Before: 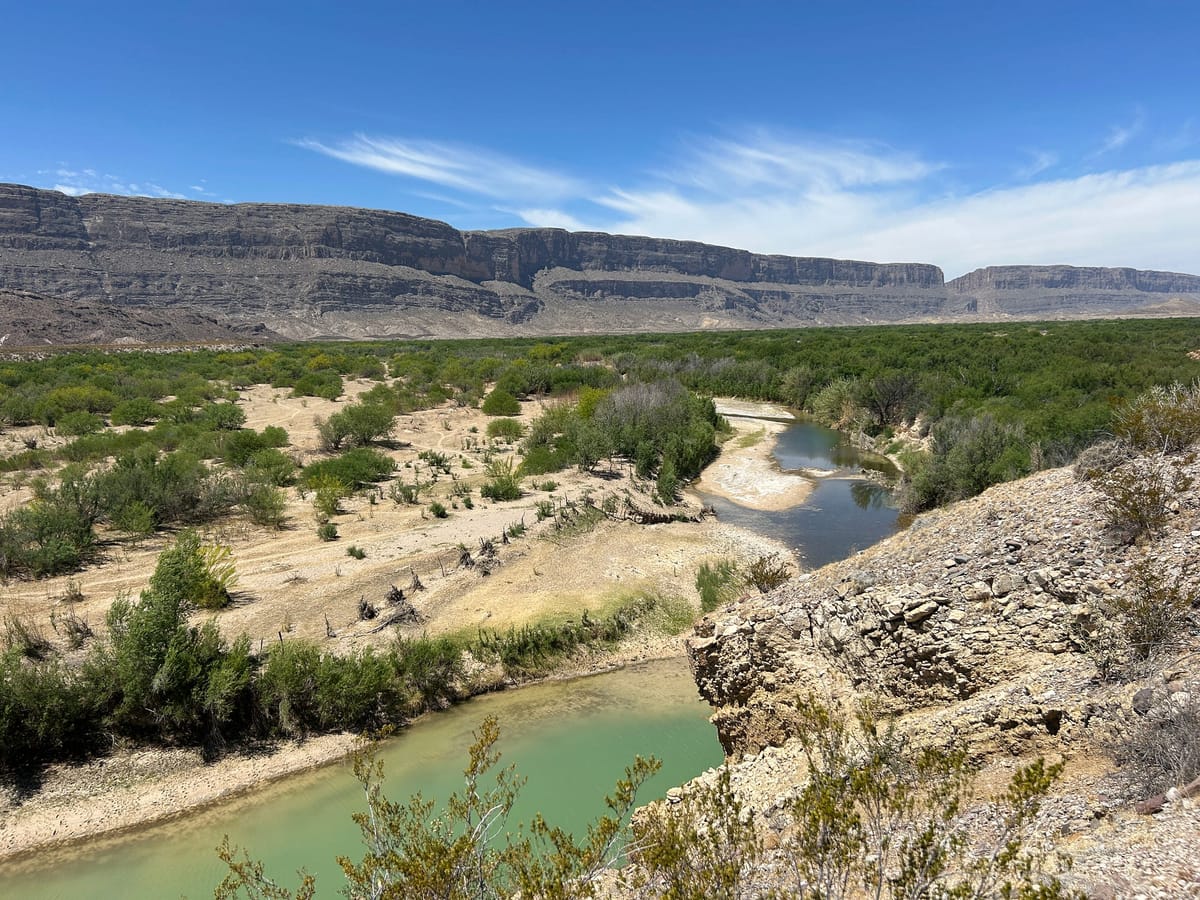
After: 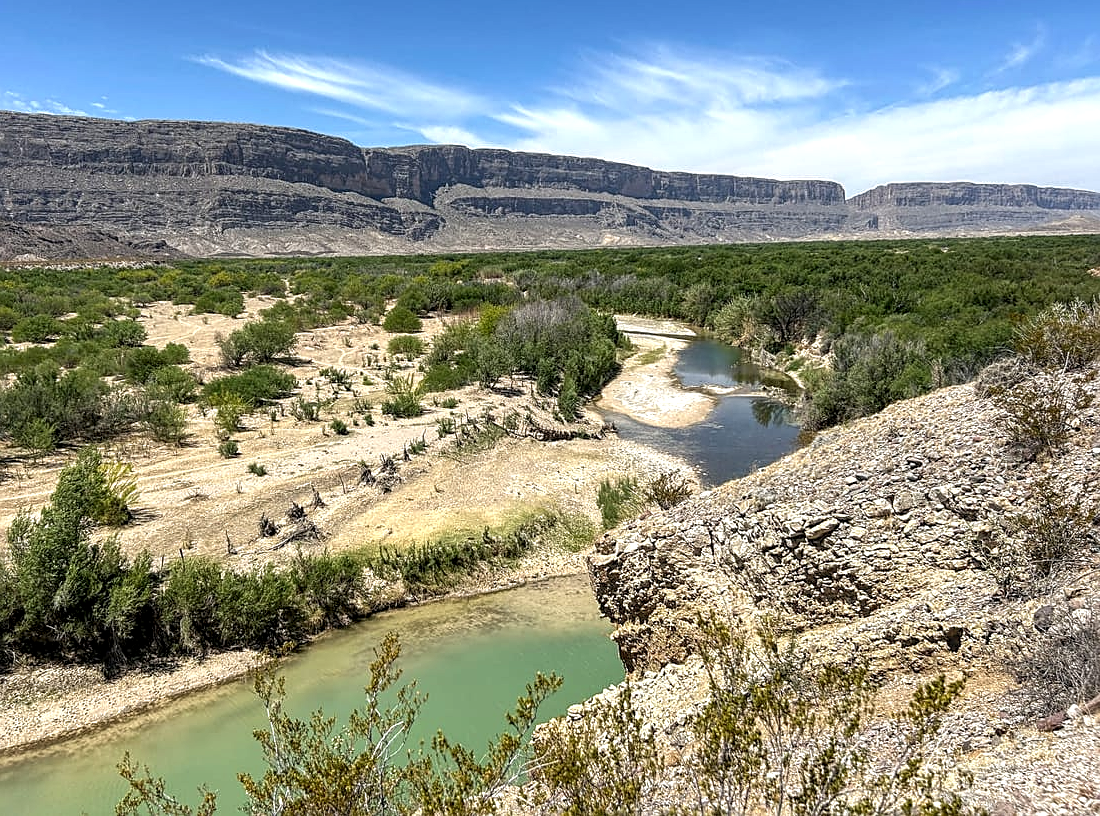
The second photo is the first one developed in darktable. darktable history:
local contrast: detail 140%
crop and rotate: left 8.262%, top 9.226%
exposure: exposure 0.2 EV, compensate highlight preservation false
sharpen: on, module defaults
